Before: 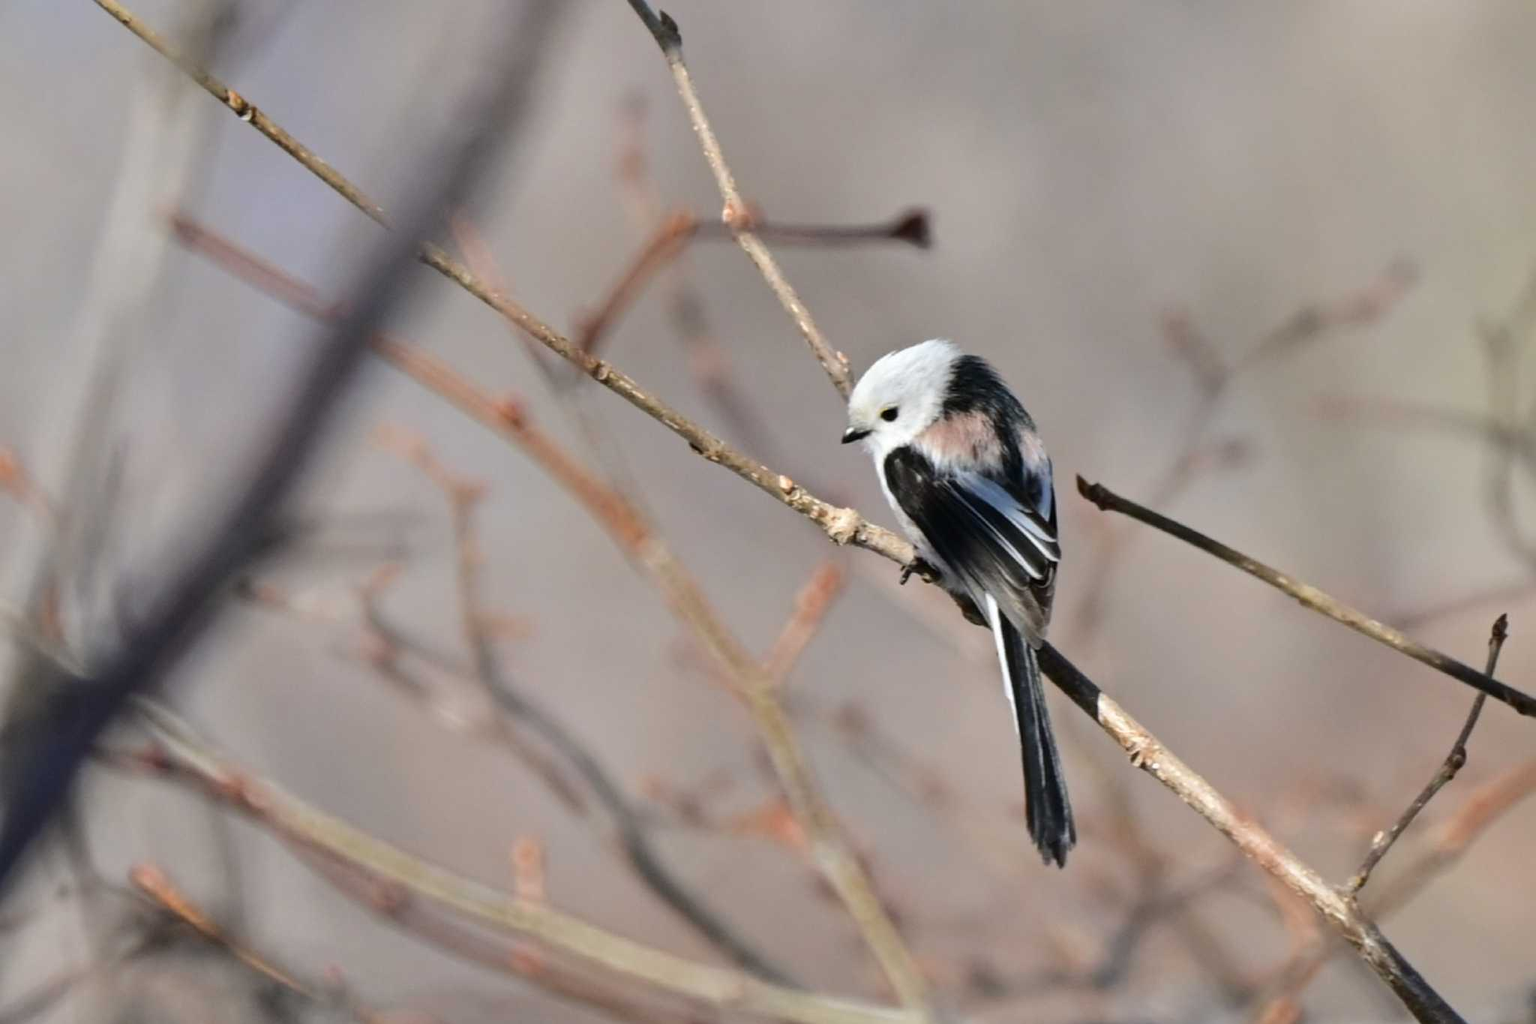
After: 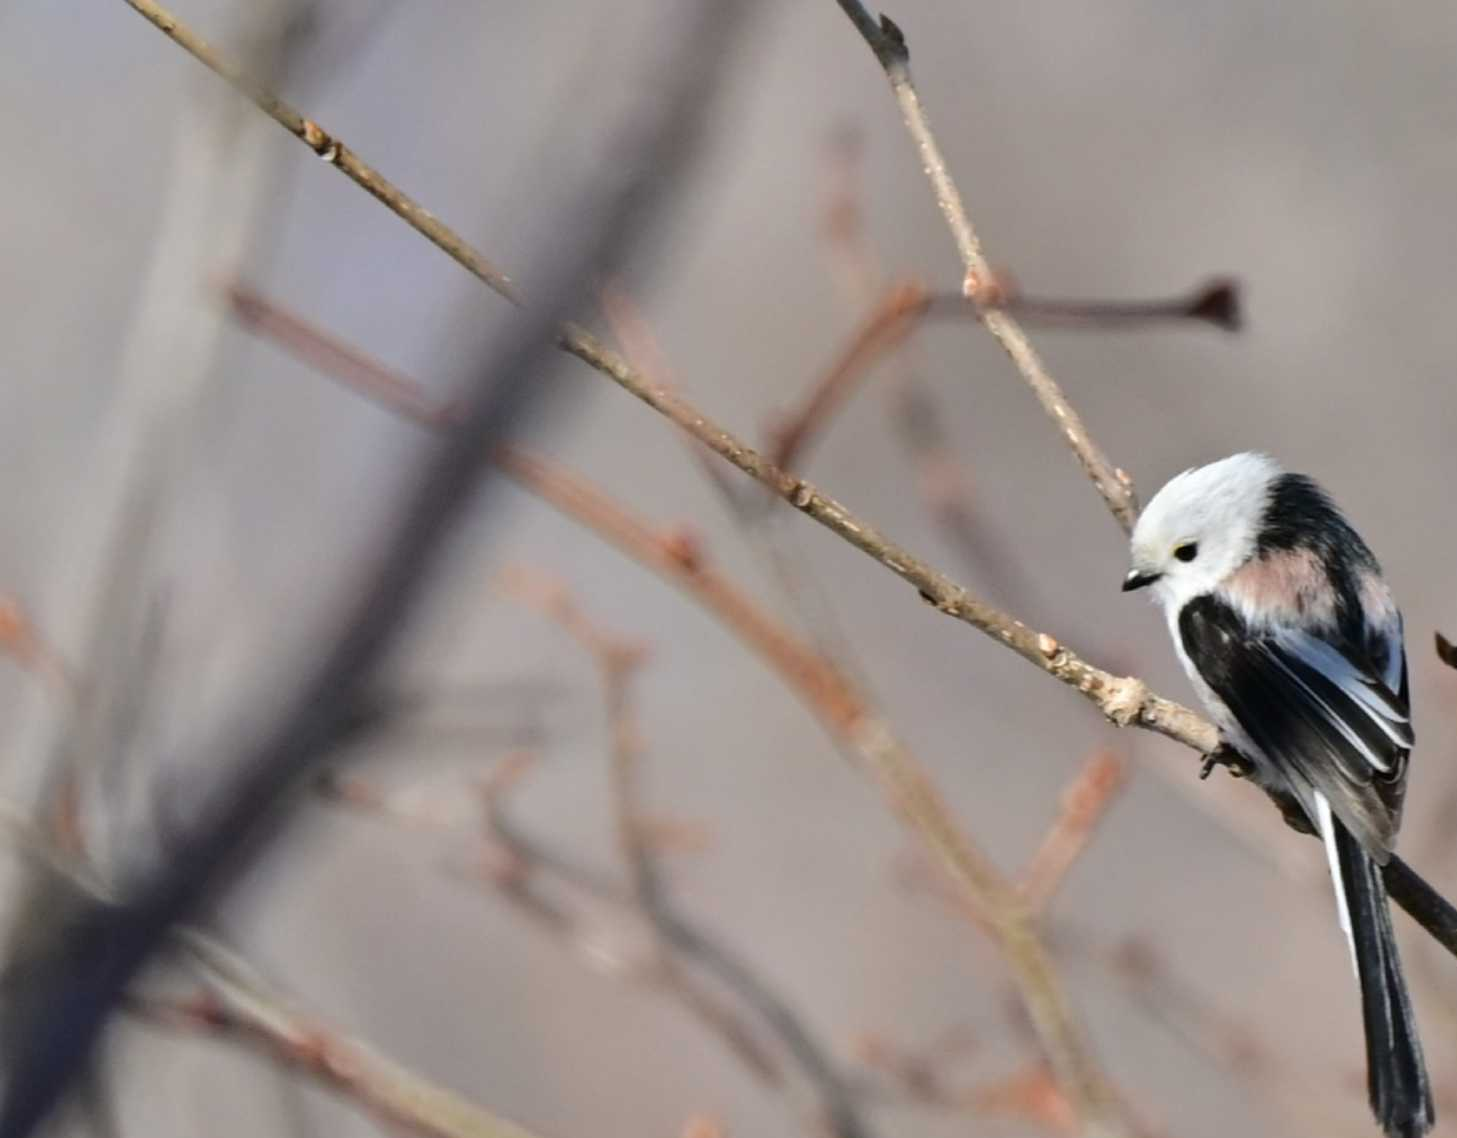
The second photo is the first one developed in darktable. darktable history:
crop: right 28.839%, bottom 16.591%
